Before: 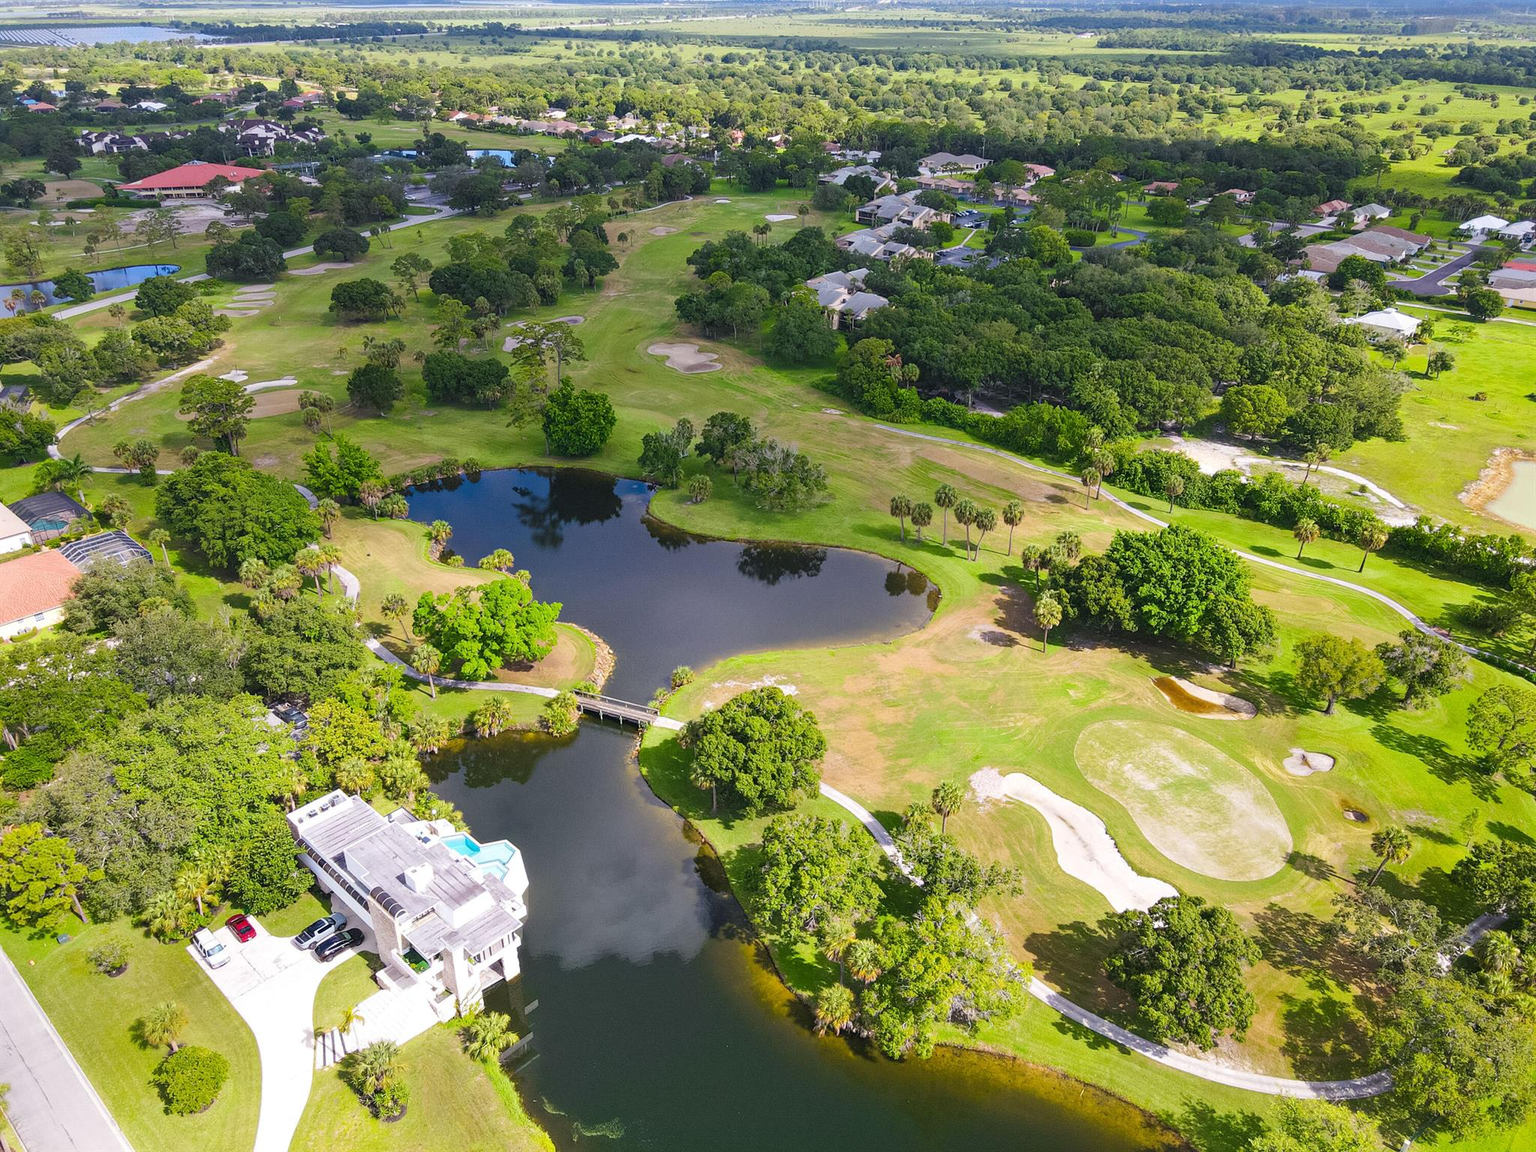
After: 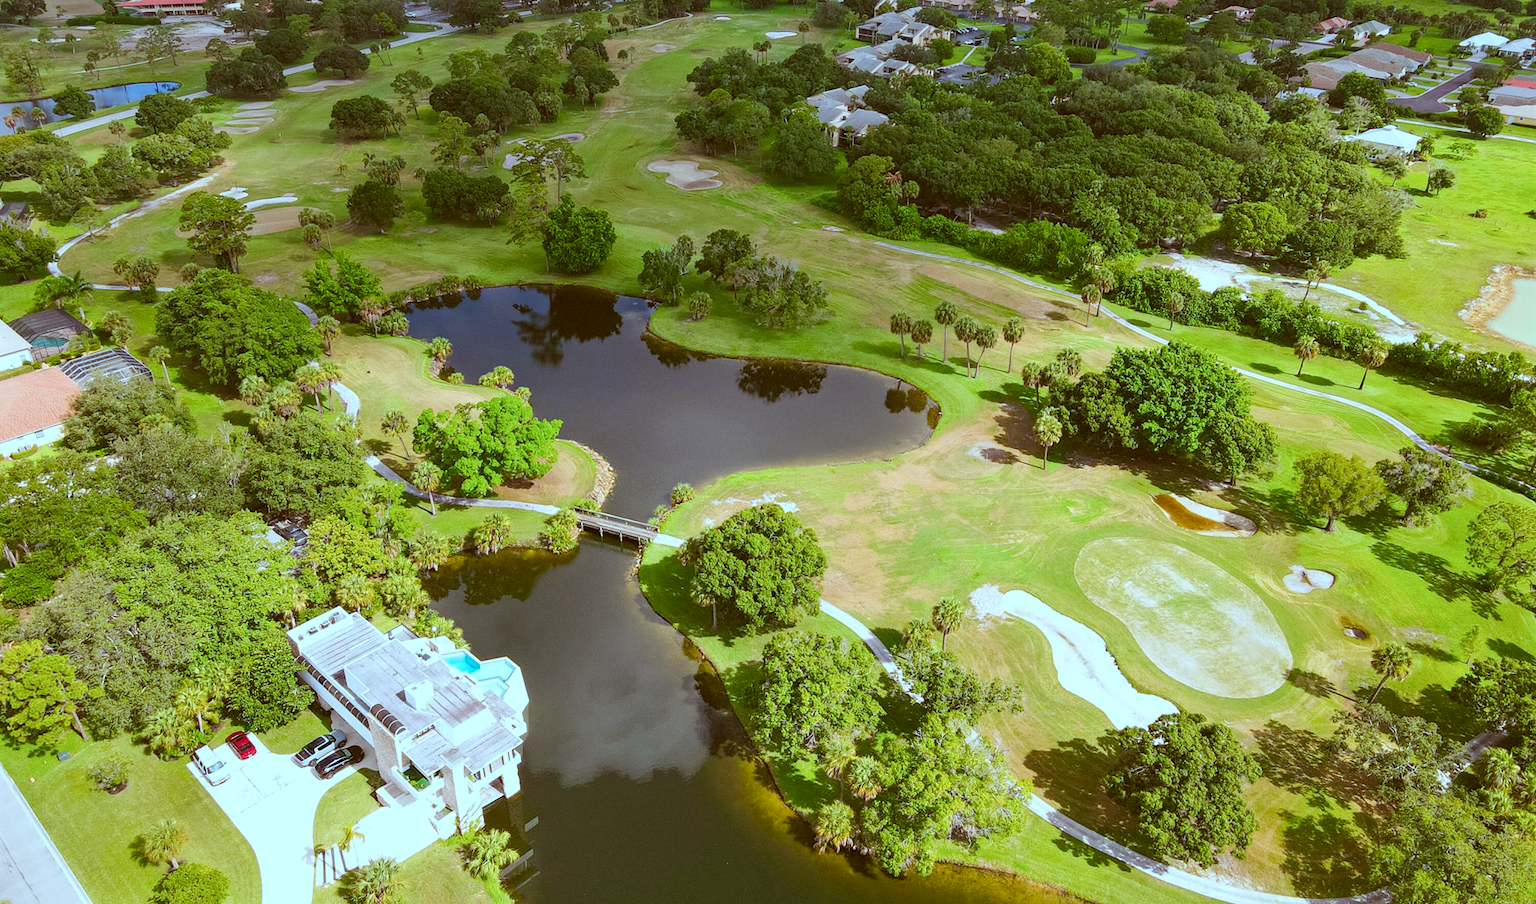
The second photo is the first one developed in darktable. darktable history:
crop and rotate: top 15.938%, bottom 5.487%
color correction: highlights a* -14.54, highlights b* -16.97, shadows a* 10.75, shadows b* 30.05
